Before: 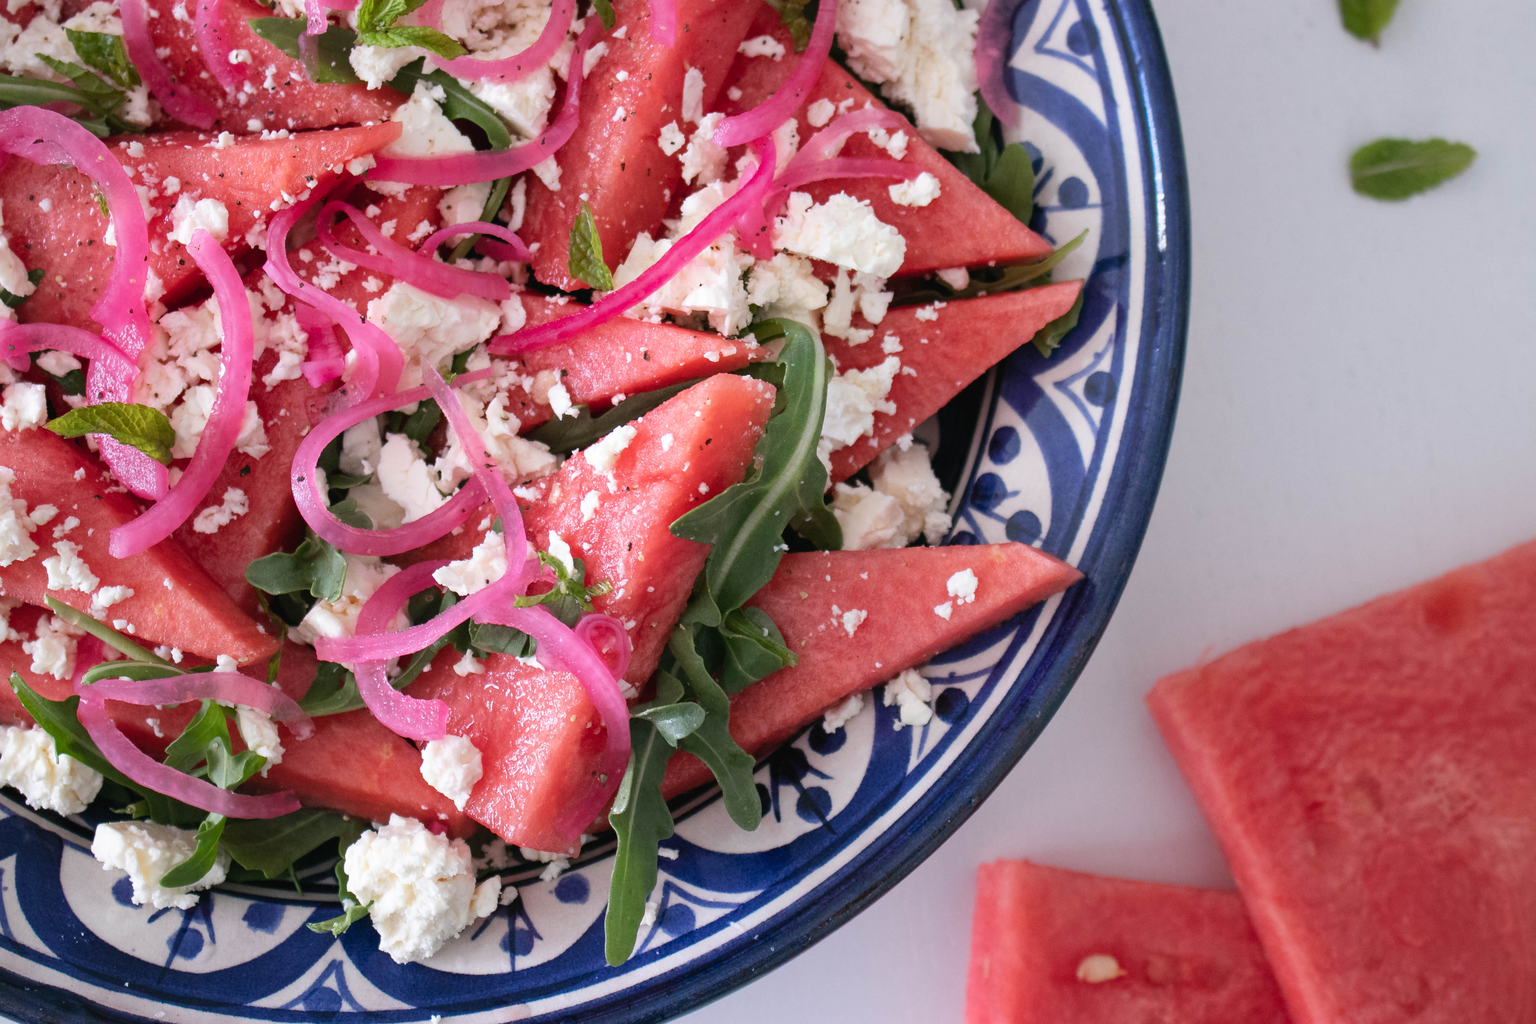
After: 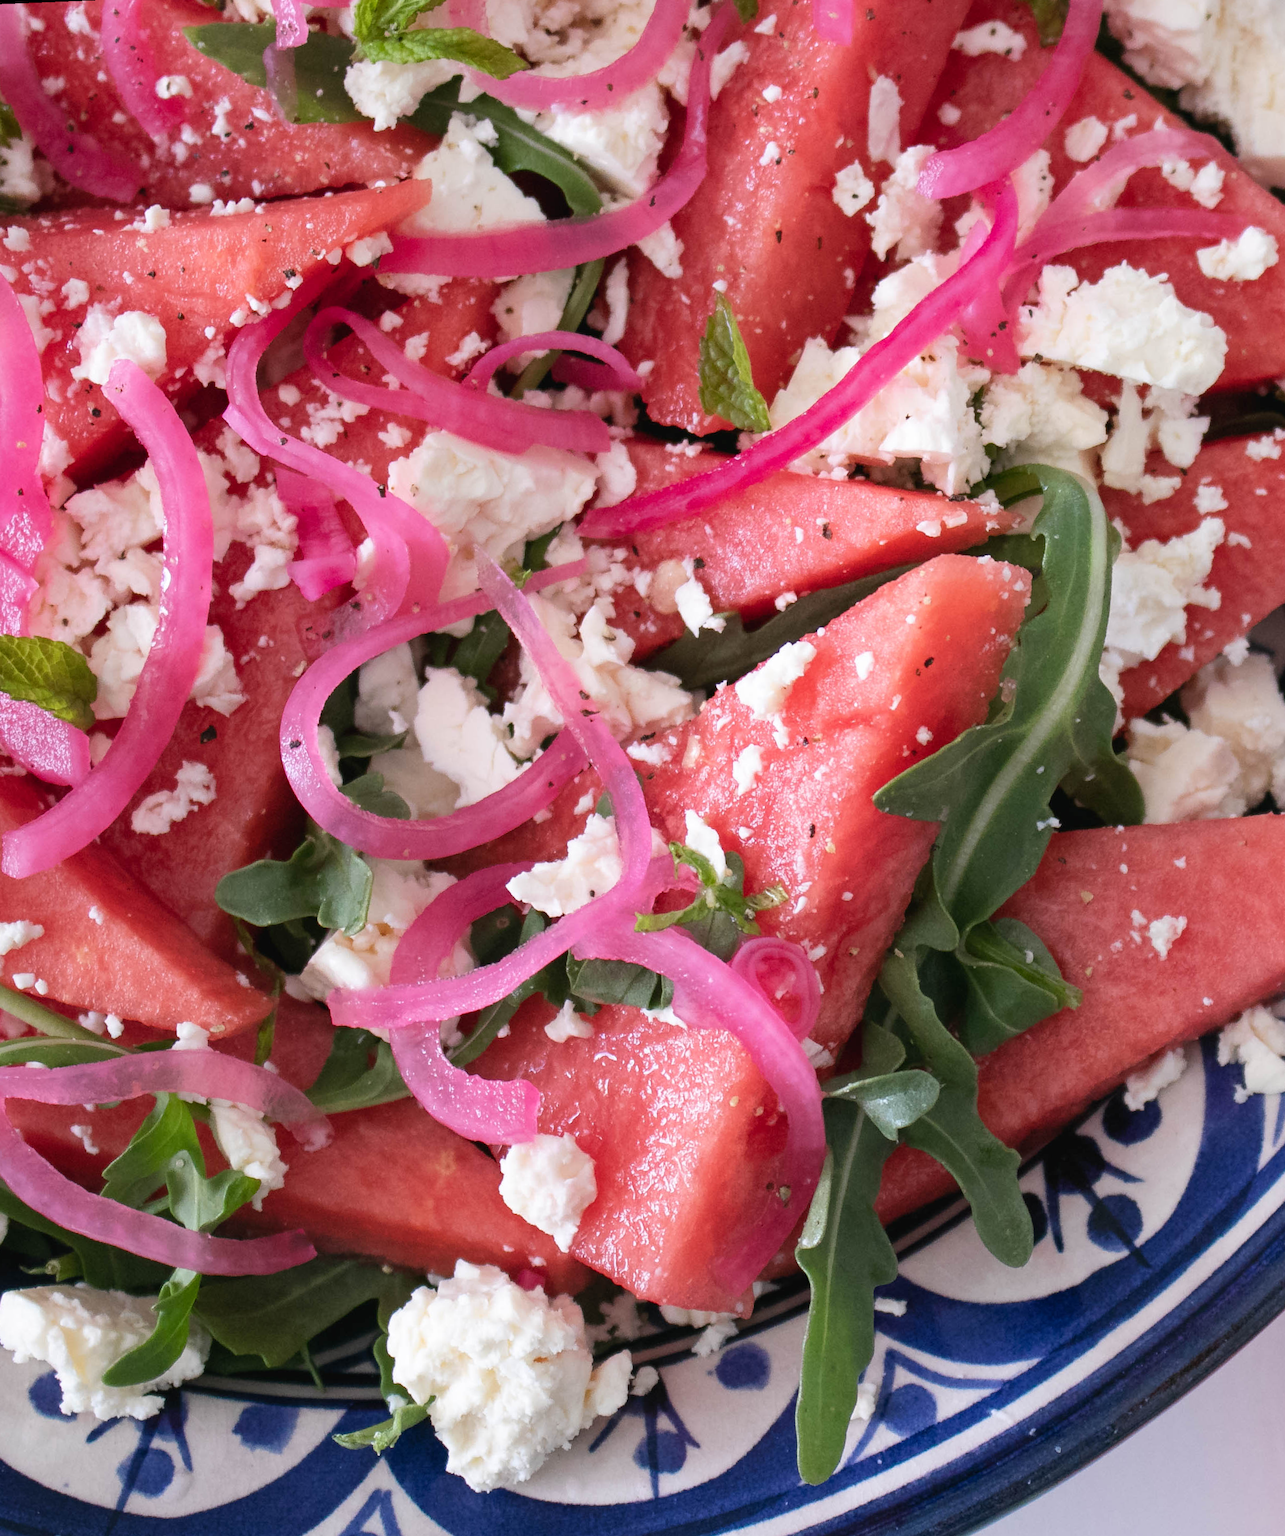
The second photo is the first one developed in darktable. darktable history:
rotate and perspective: rotation -2.12°, lens shift (vertical) 0.009, lens shift (horizontal) -0.008, automatic cropping original format, crop left 0.036, crop right 0.964, crop top 0.05, crop bottom 0.959
crop: left 5.114%, right 38.589%
